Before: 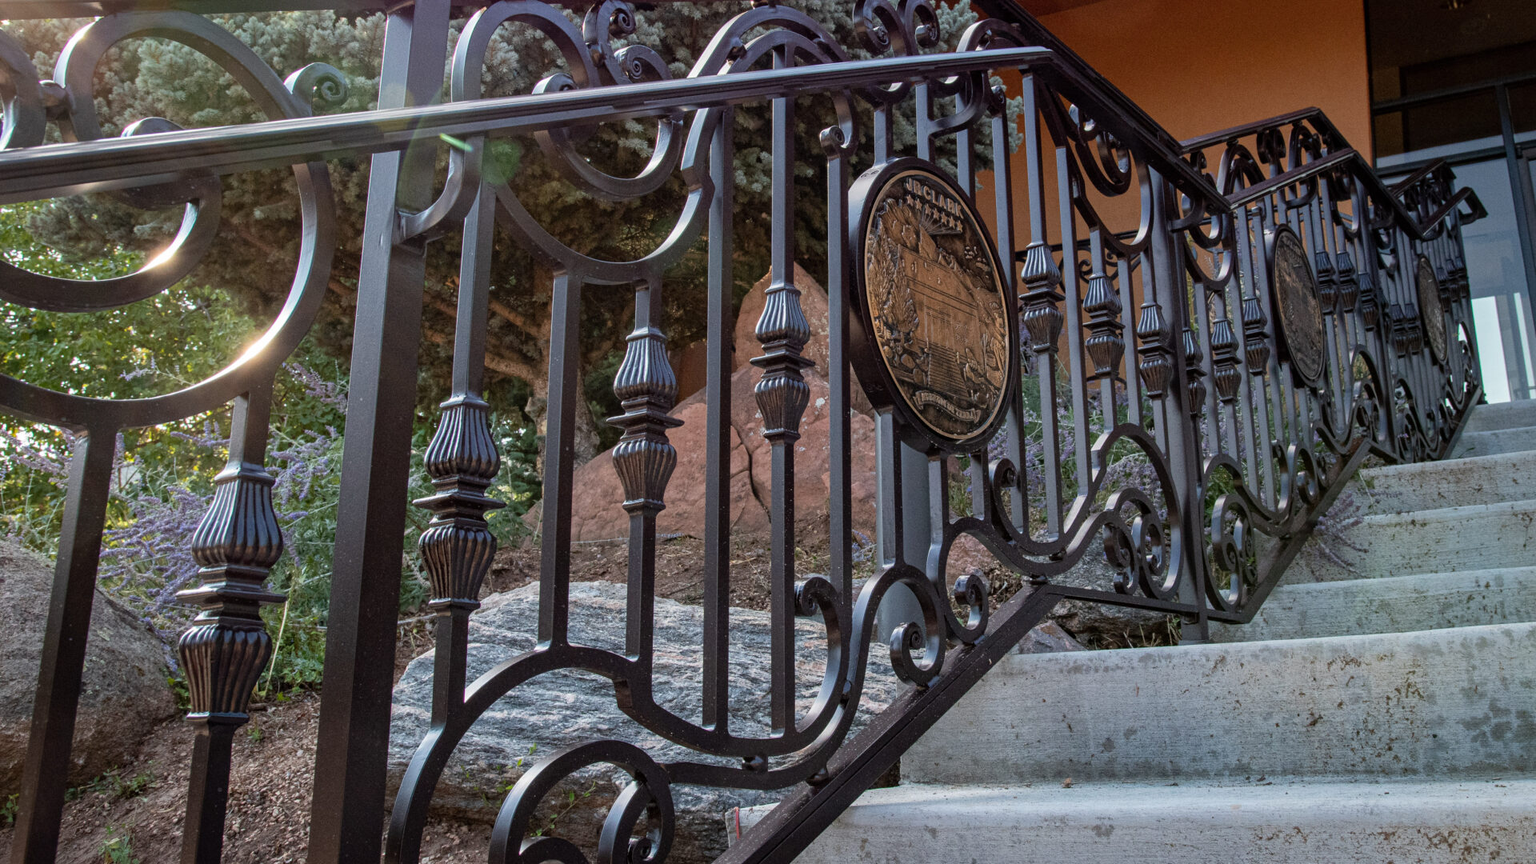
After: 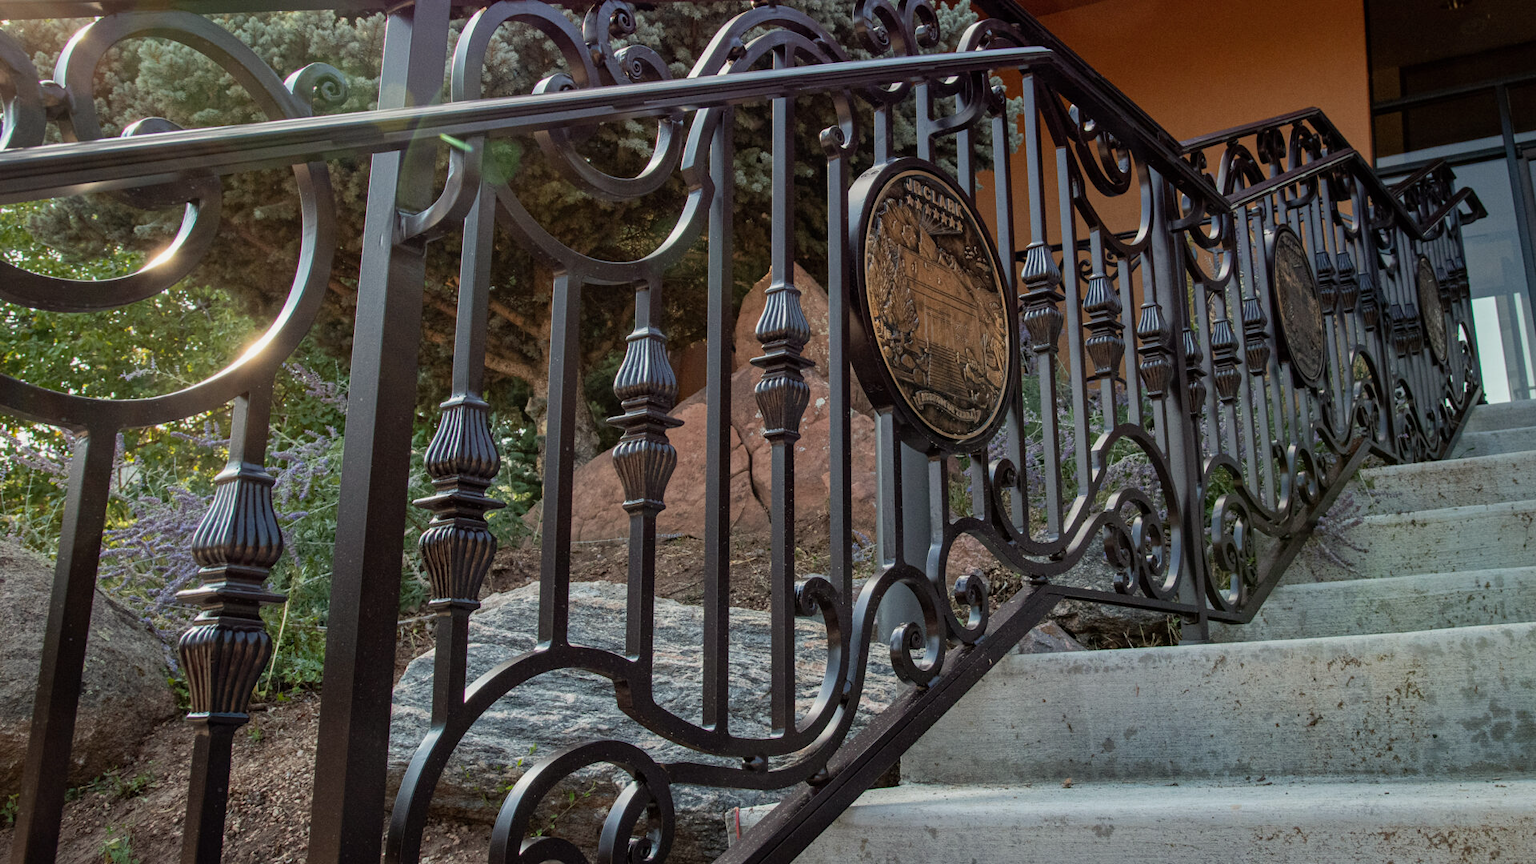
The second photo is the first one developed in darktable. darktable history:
rgb curve: curves: ch2 [(0, 0) (0.567, 0.512) (1, 1)], mode RGB, independent channels
exposure: exposure -0.177 EV, compensate highlight preservation false
